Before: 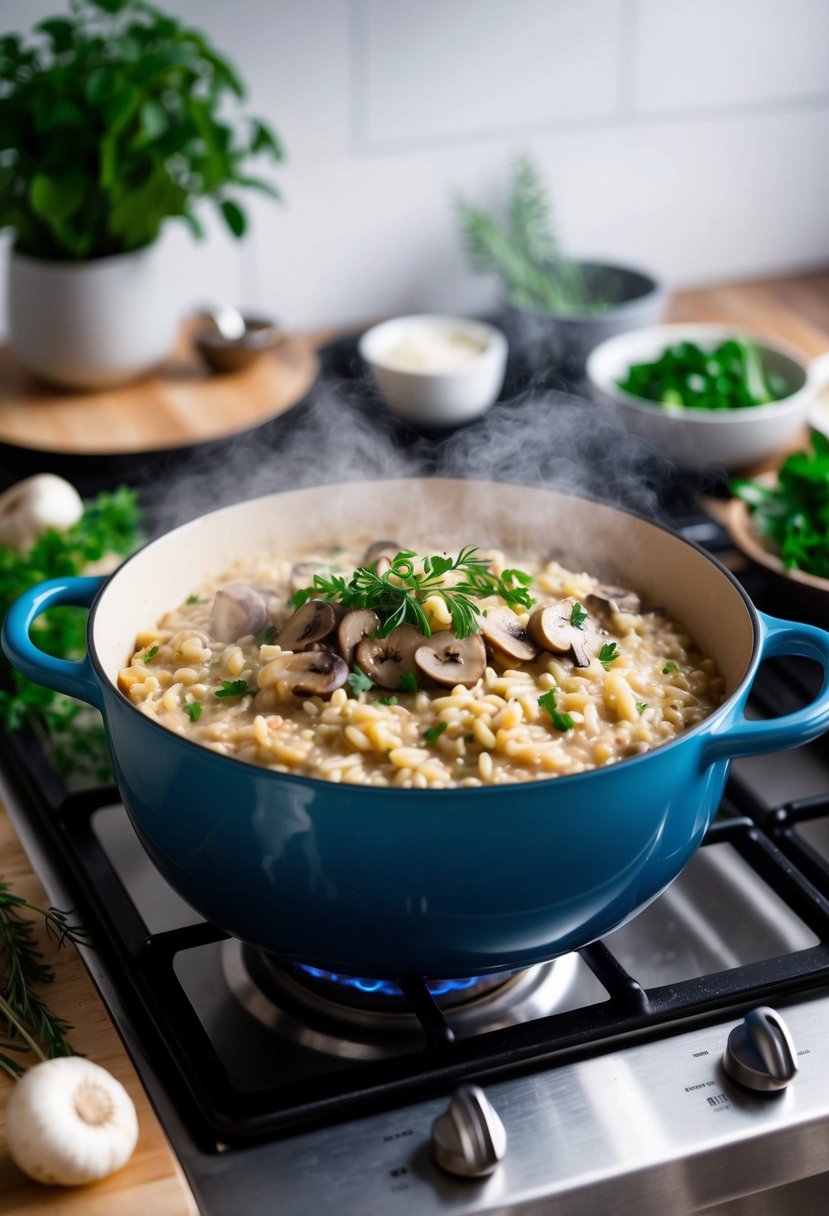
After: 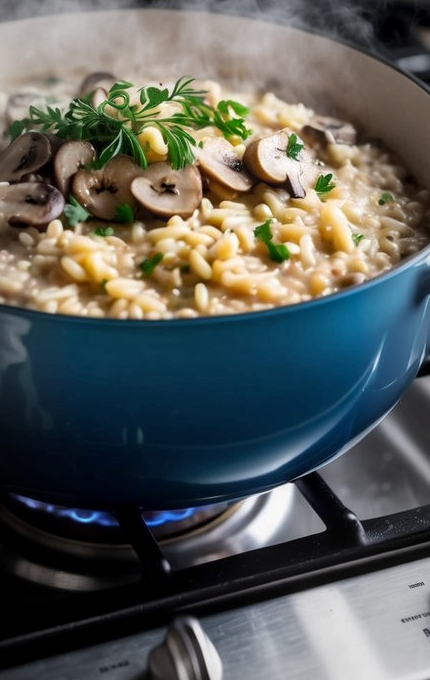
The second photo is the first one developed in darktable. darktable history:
local contrast: on, module defaults
exposure: compensate highlight preservation false
vignetting: fall-off start 66.58%, fall-off radius 39.63%, brightness -0.207, automatic ratio true, width/height ratio 0.669
crop: left 34.286%, top 38.605%, right 13.806%, bottom 5.471%
